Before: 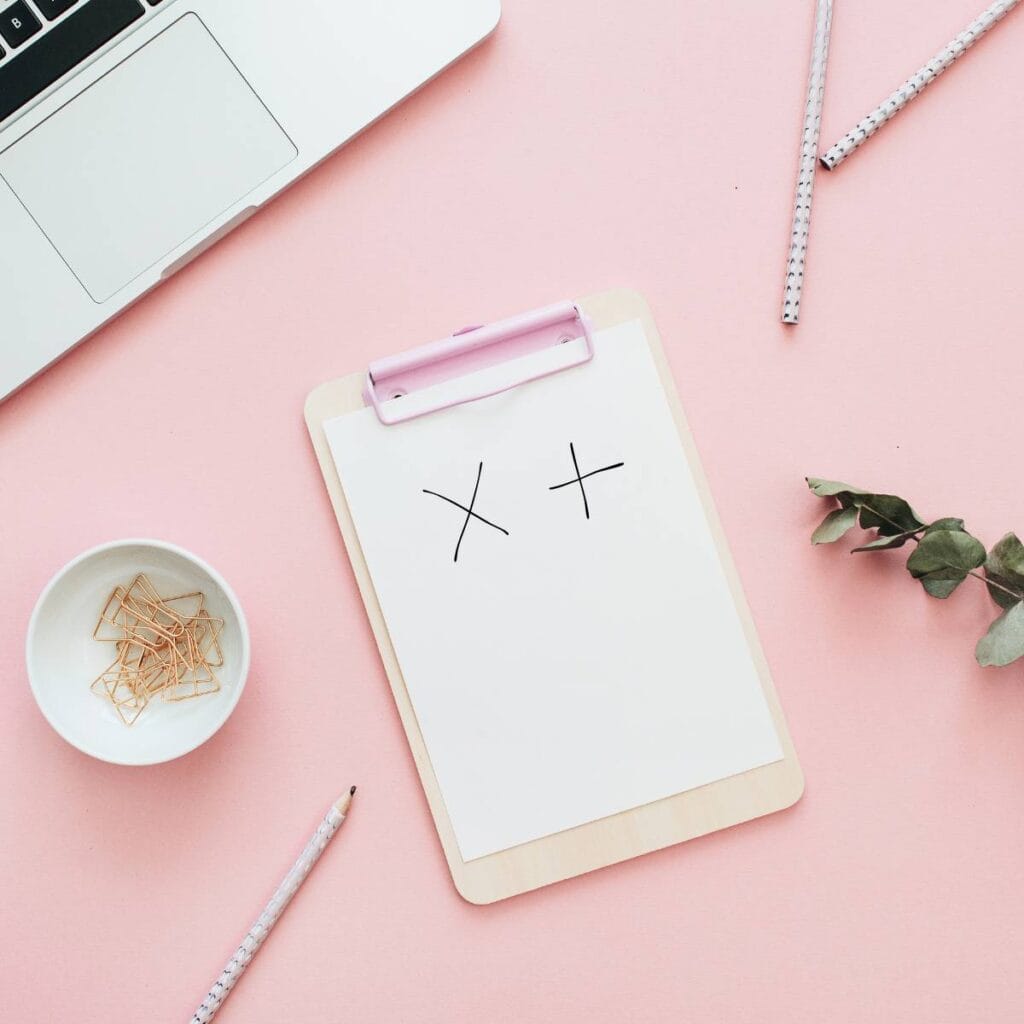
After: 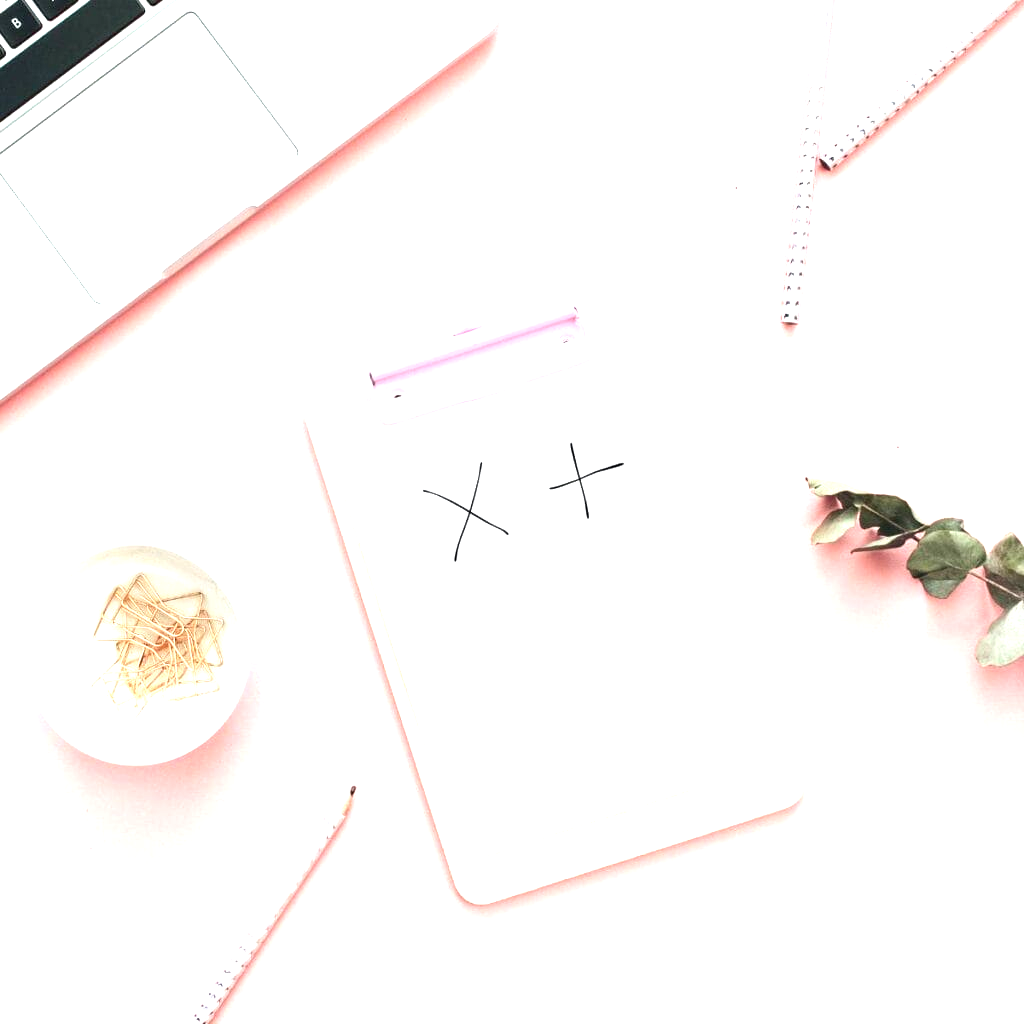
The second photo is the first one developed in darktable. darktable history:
tone equalizer: edges refinement/feathering 500, mask exposure compensation -1.57 EV, preserve details no
exposure: black level correction 0, exposure 1.2 EV, compensate highlight preservation false
